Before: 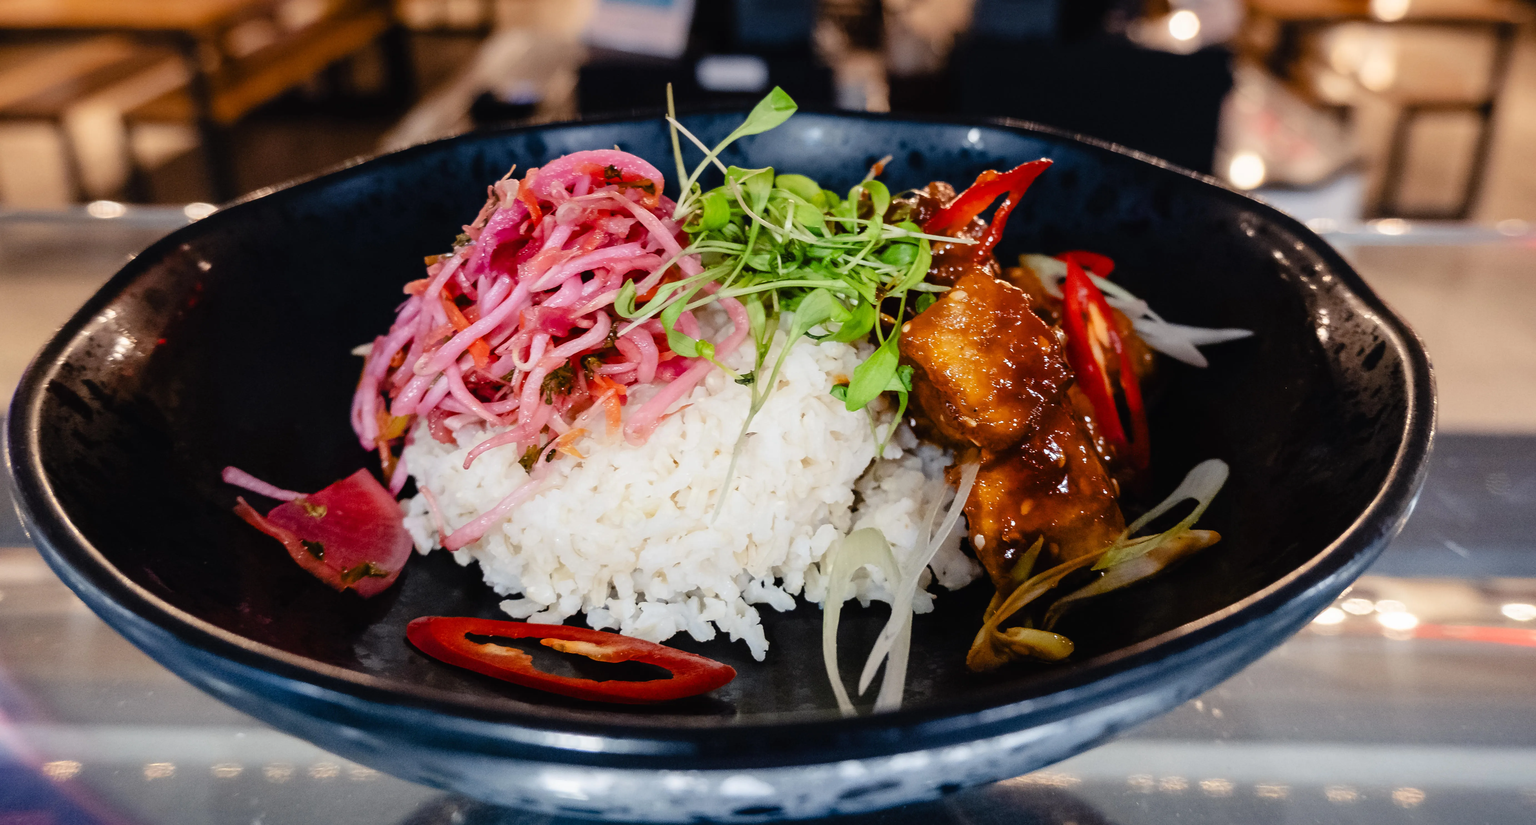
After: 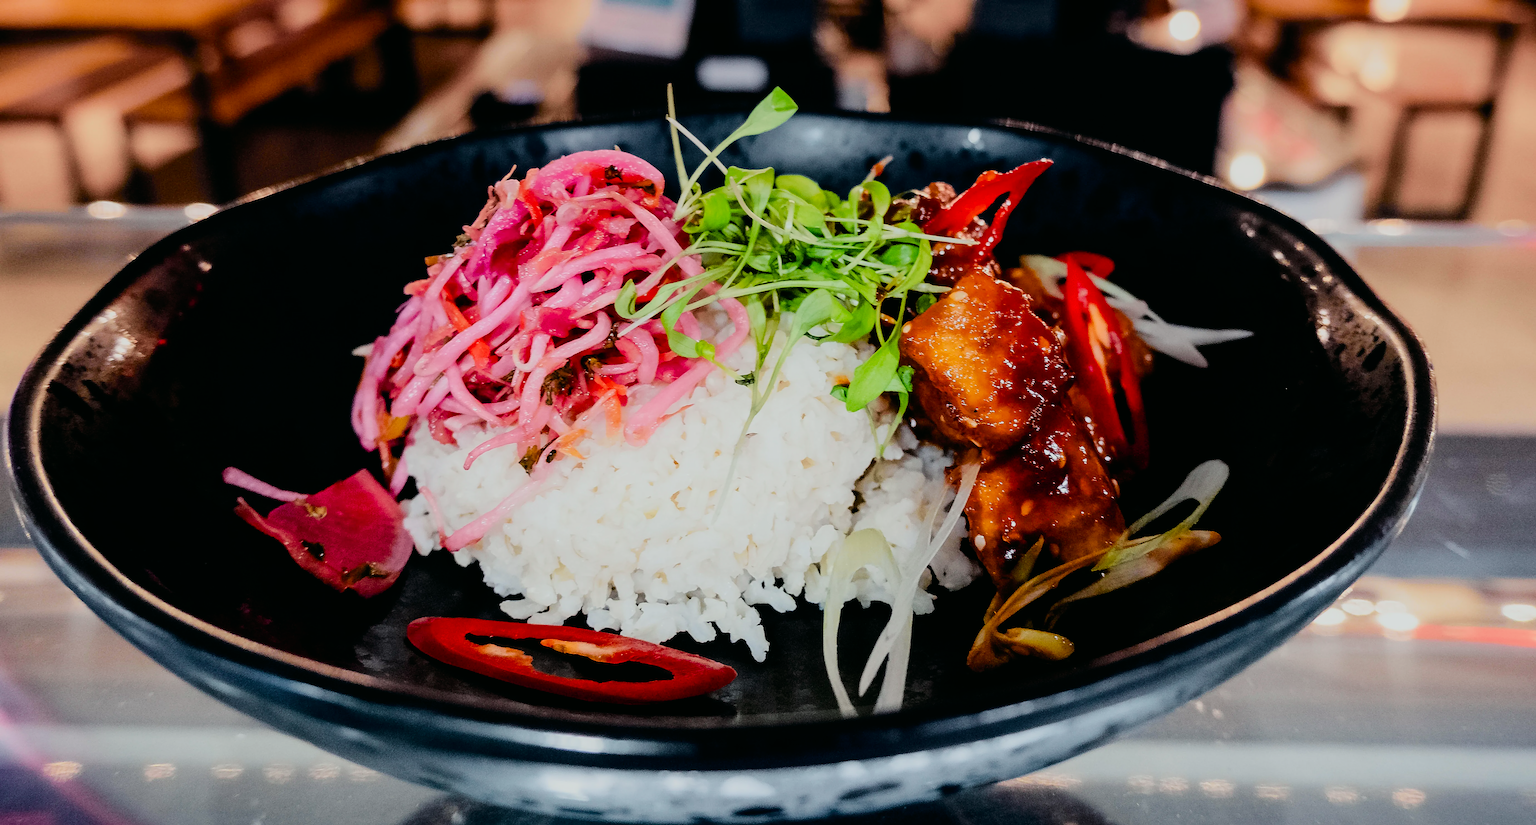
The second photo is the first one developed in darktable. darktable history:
filmic rgb: black relative exposure -7.65 EV, white relative exposure 4.56 EV, hardness 3.61
white balance: emerald 1
sharpen: on, module defaults
tone curve: curves: ch0 [(0, 0.003) (0.056, 0.041) (0.211, 0.187) (0.482, 0.519) (0.836, 0.864) (0.997, 0.984)]; ch1 [(0, 0) (0.276, 0.206) (0.393, 0.364) (0.482, 0.471) (0.506, 0.5) (0.523, 0.523) (0.572, 0.604) (0.635, 0.665) (0.695, 0.759) (1, 1)]; ch2 [(0, 0) (0.438, 0.456) (0.473, 0.47) (0.503, 0.503) (0.536, 0.527) (0.562, 0.584) (0.612, 0.61) (0.679, 0.72) (1, 1)], color space Lab, independent channels, preserve colors none
